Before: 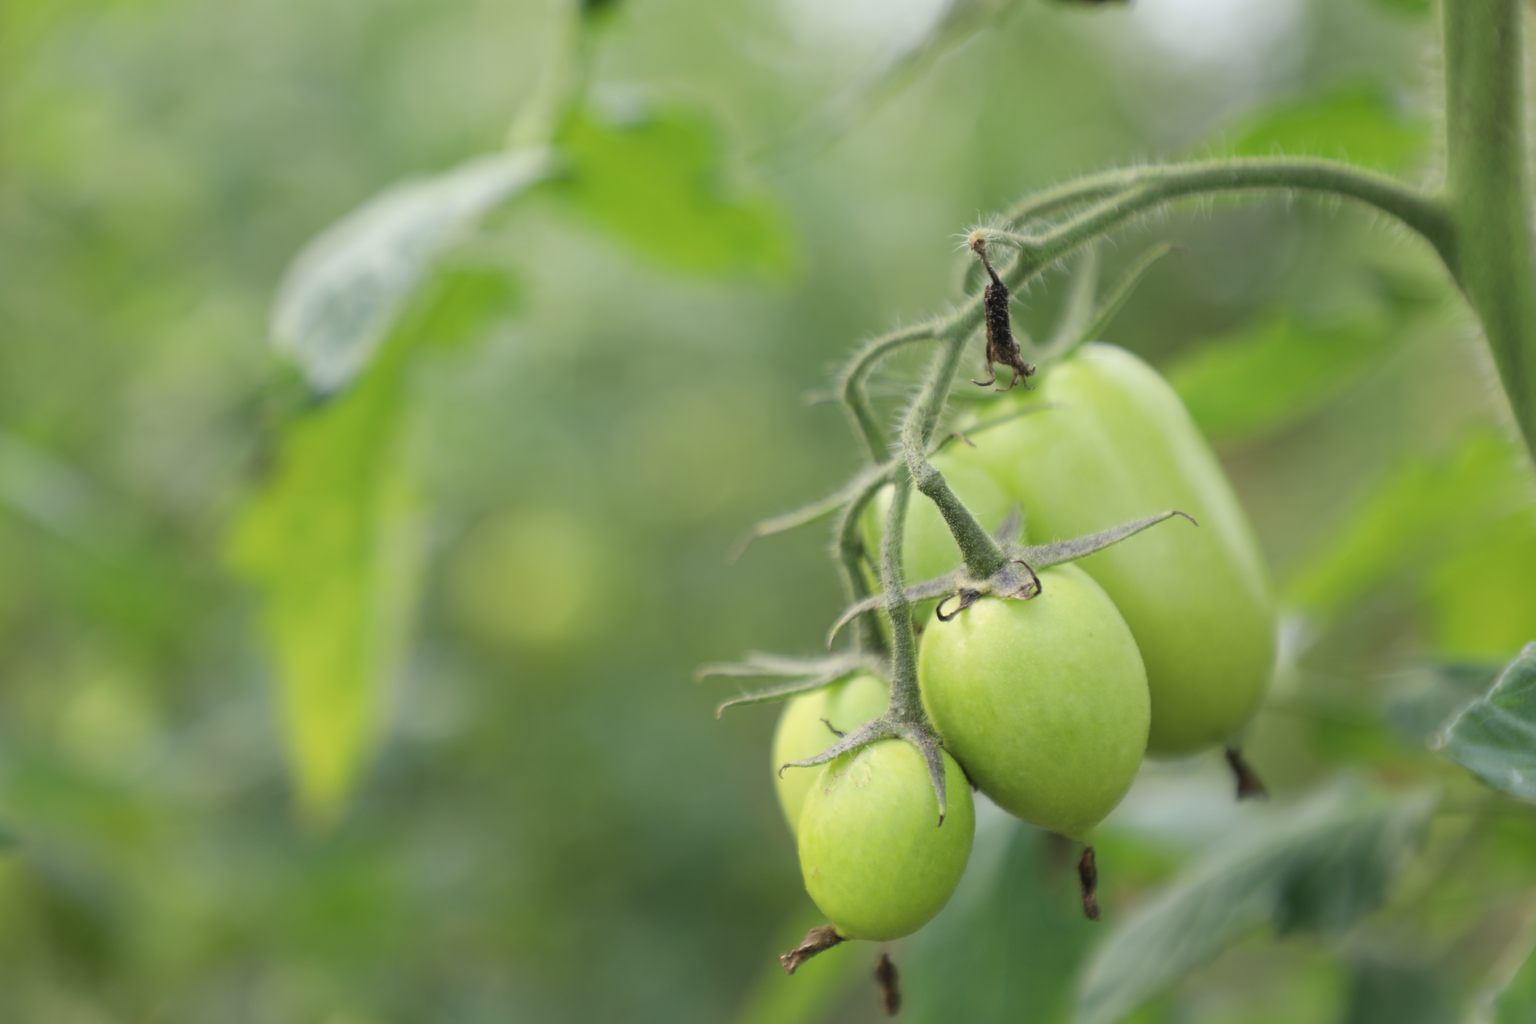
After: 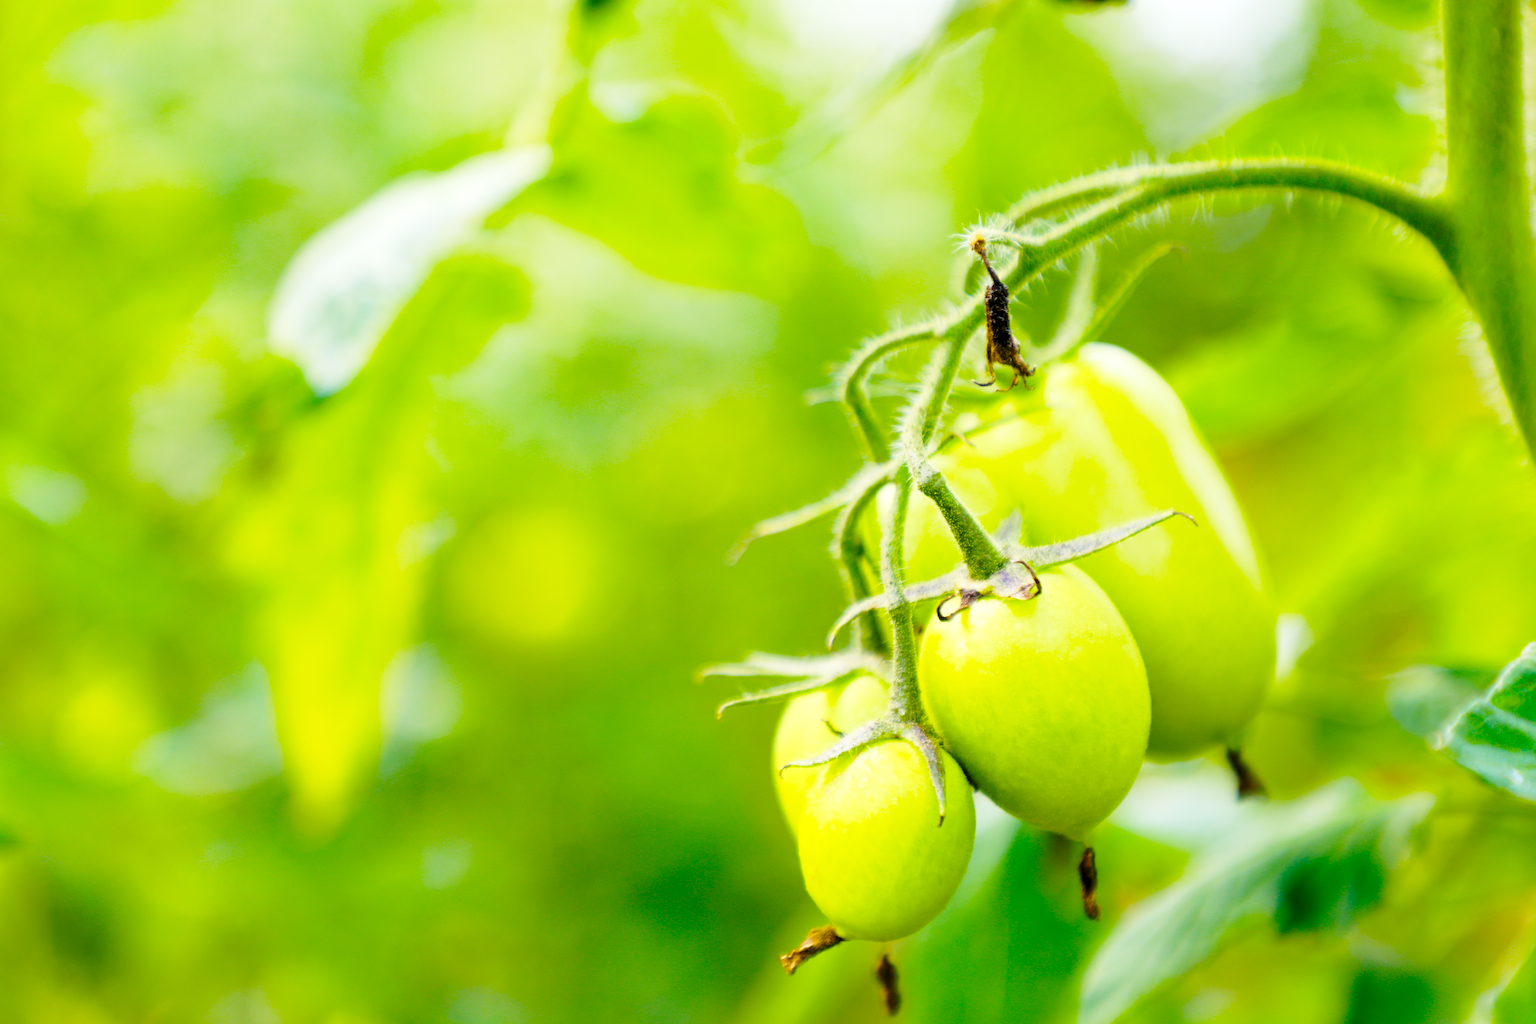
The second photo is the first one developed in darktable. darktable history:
exposure: black level correction 0.011, compensate highlight preservation false
base curve: curves: ch0 [(0, 0) (0.028, 0.03) (0.121, 0.232) (0.46, 0.748) (0.859, 0.968) (1, 1)], preserve colors none
color balance rgb: linear chroma grading › shadows 10%, linear chroma grading › highlights 10%, linear chroma grading › global chroma 15%, linear chroma grading › mid-tones 15%, perceptual saturation grading › global saturation 40%, perceptual saturation grading › highlights -25%, perceptual saturation grading › mid-tones 35%, perceptual saturation grading › shadows 35%, perceptual brilliance grading › global brilliance 11.29%, global vibrance 11.29%
